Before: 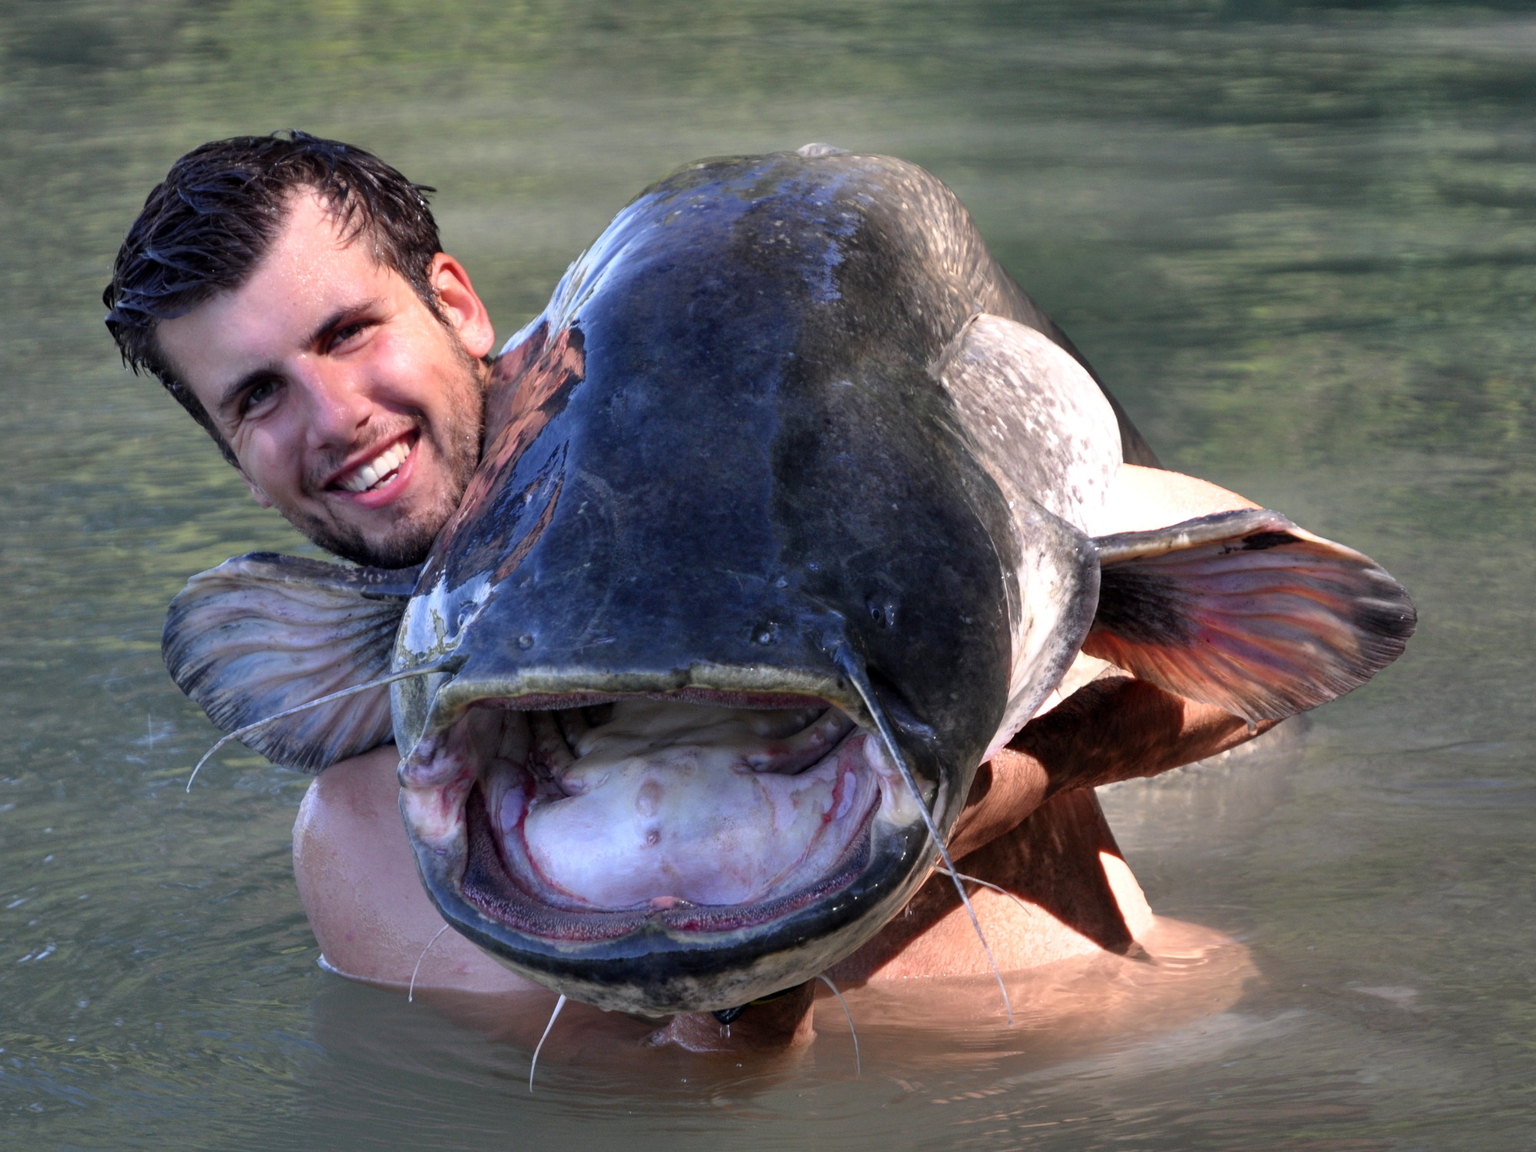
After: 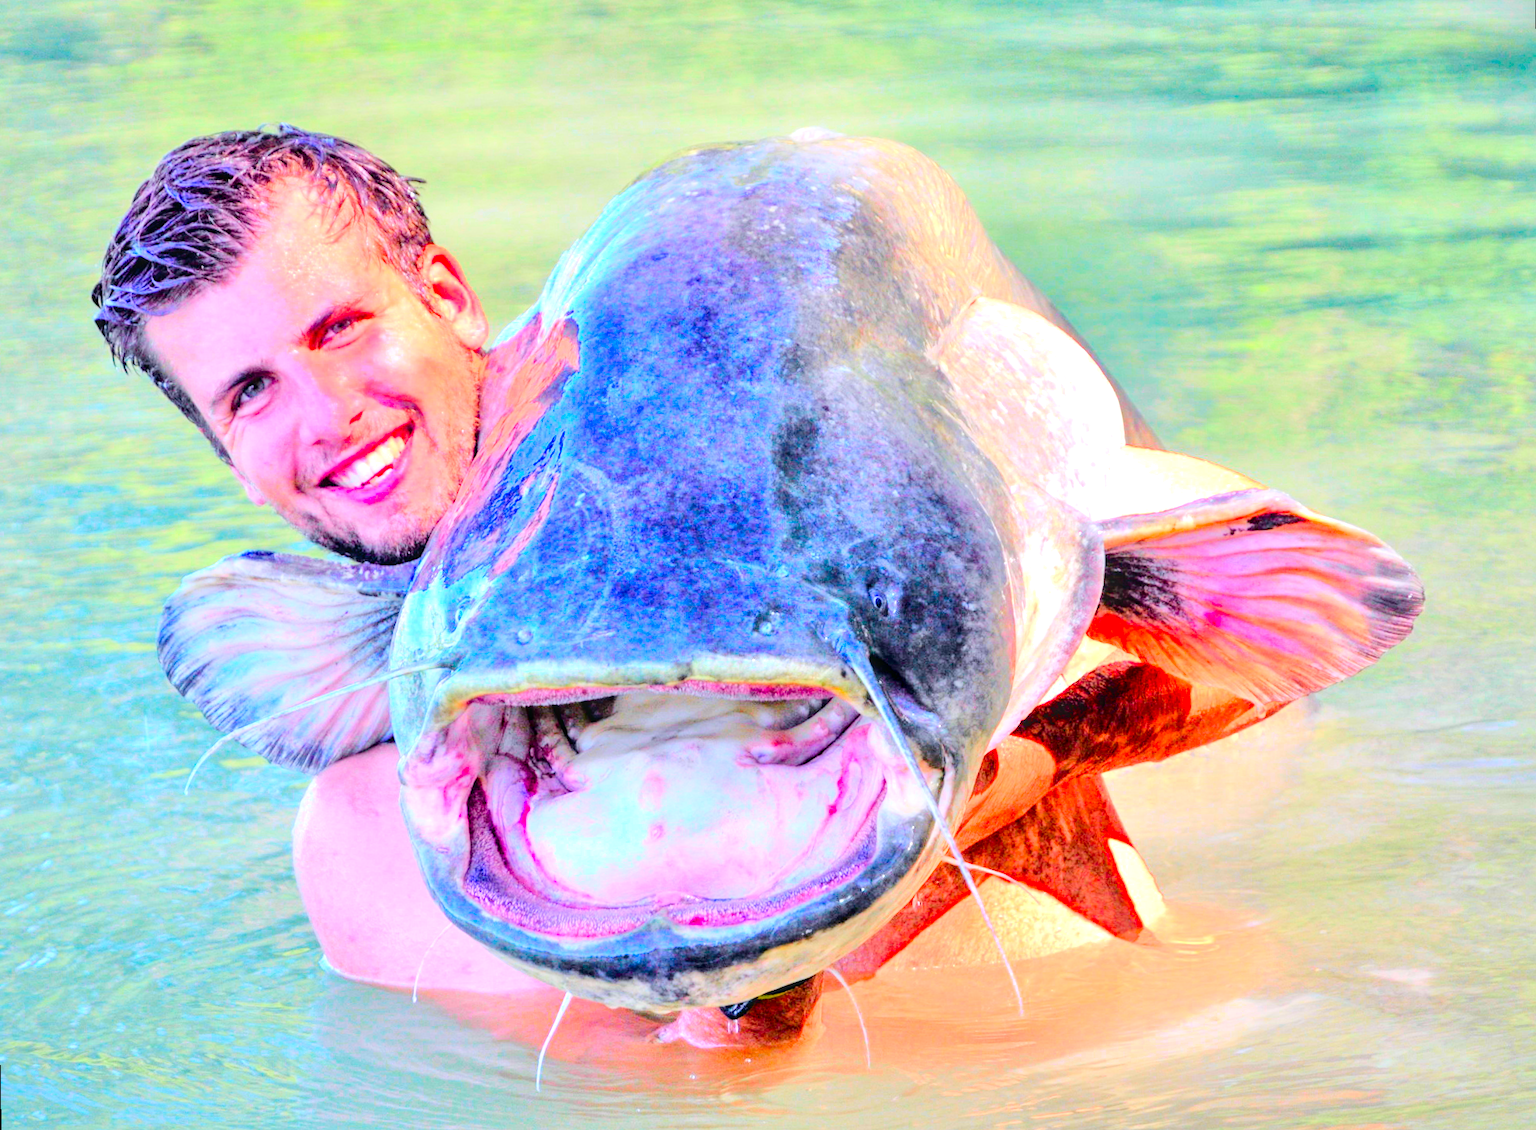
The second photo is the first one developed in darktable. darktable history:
exposure: black level correction 0, exposure 1.3 EV, compensate exposure bias true, compensate highlight preservation false
rotate and perspective: rotation -1°, crop left 0.011, crop right 0.989, crop top 0.025, crop bottom 0.975
color balance rgb: perceptual saturation grading › global saturation 45%, perceptual saturation grading › highlights -25%, perceptual saturation grading › shadows 50%, perceptual brilliance grading › global brilliance 3%, global vibrance 3%
local contrast: on, module defaults
contrast brightness saturation: contrast 0.2, brightness 0.2, saturation 0.8
tone equalizer: -7 EV 0.15 EV, -6 EV 0.6 EV, -5 EV 1.15 EV, -4 EV 1.33 EV, -3 EV 1.15 EV, -2 EV 0.6 EV, -1 EV 0.15 EV, mask exposure compensation -0.5 EV
color zones: curves: ch0 [(0, 0.5) (0.143, 0.5) (0.286, 0.5) (0.429, 0.504) (0.571, 0.5) (0.714, 0.509) (0.857, 0.5) (1, 0.5)]; ch1 [(0, 0.425) (0.143, 0.425) (0.286, 0.375) (0.429, 0.405) (0.571, 0.5) (0.714, 0.47) (0.857, 0.425) (1, 0.435)]; ch2 [(0, 0.5) (0.143, 0.5) (0.286, 0.5) (0.429, 0.517) (0.571, 0.5) (0.714, 0.51) (0.857, 0.5) (1, 0.5)]
tone curve: curves: ch0 [(0, 0.022) (0.114, 0.083) (0.281, 0.315) (0.447, 0.557) (0.588, 0.711) (0.786, 0.839) (0.999, 0.949)]; ch1 [(0, 0) (0.389, 0.352) (0.458, 0.433) (0.486, 0.474) (0.509, 0.505) (0.535, 0.53) (0.555, 0.557) (0.586, 0.622) (0.677, 0.724) (1, 1)]; ch2 [(0, 0) (0.369, 0.388) (0.449, 0.431) (0.501, 0.5) (0.528, 0.52) (0.561, 0.59) (0.697, 0.721) (1, 1)], color space Lab, independent channels, preserve colors none
